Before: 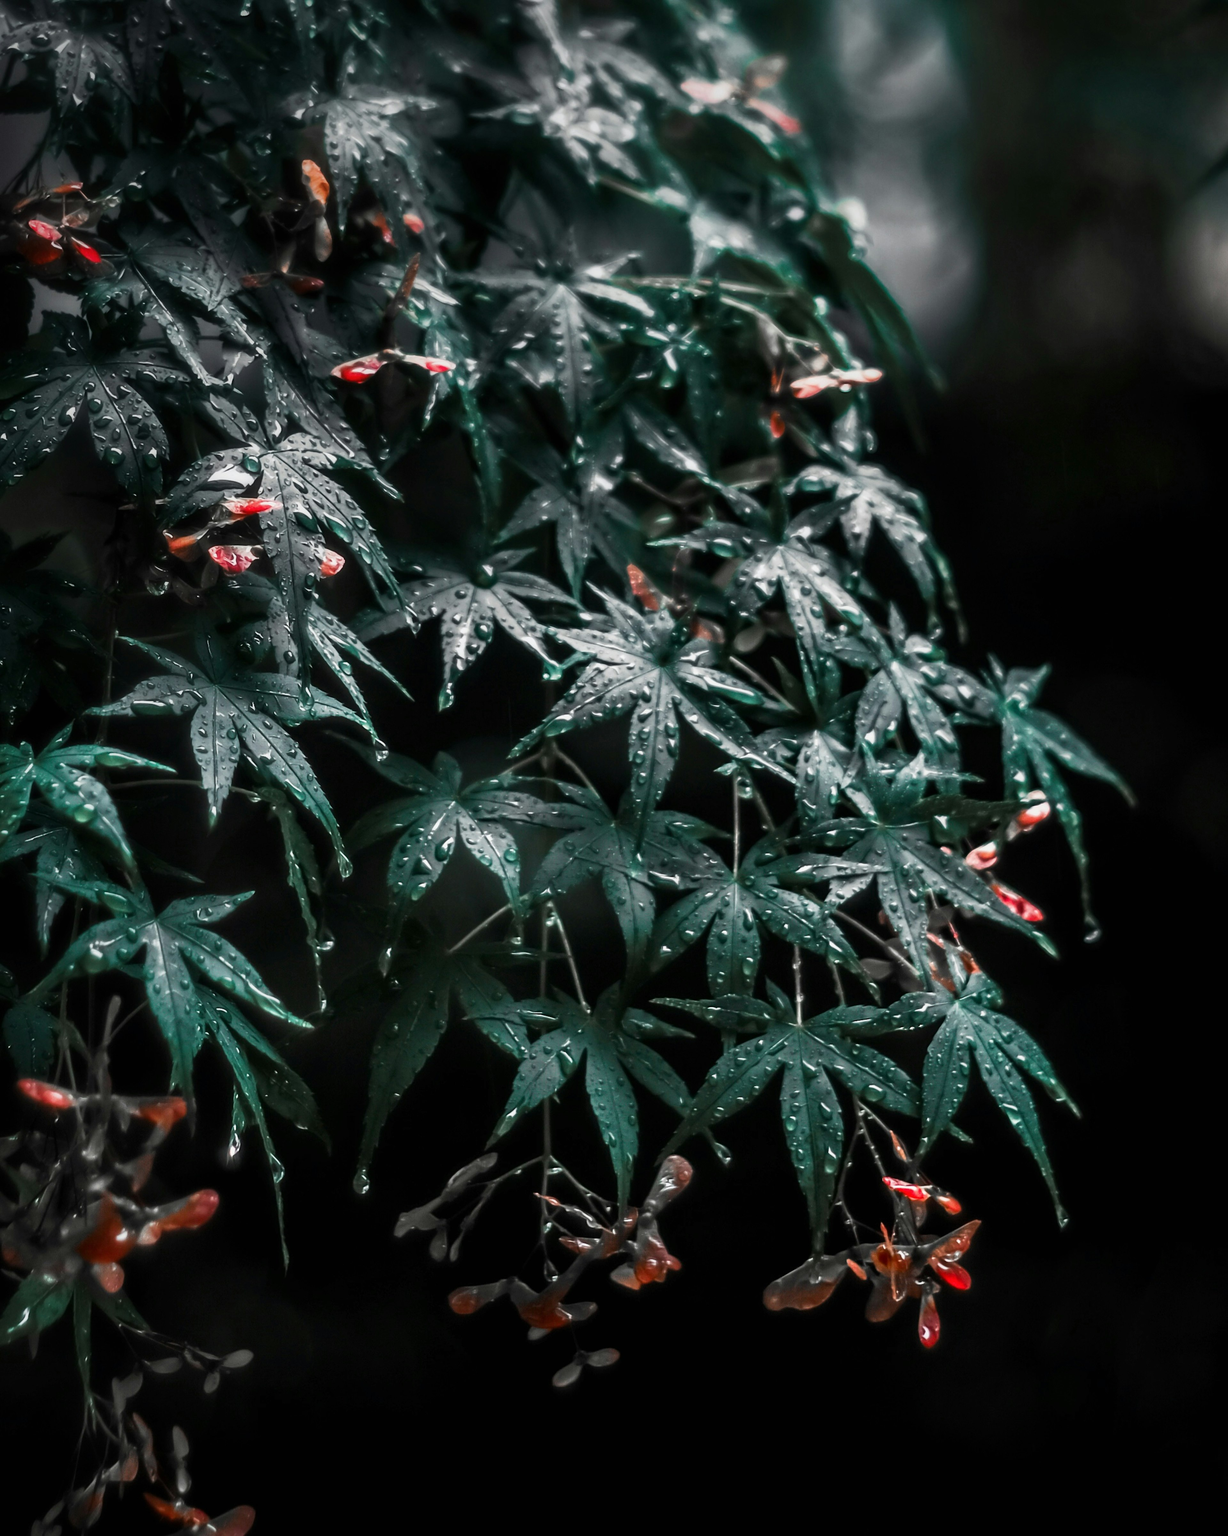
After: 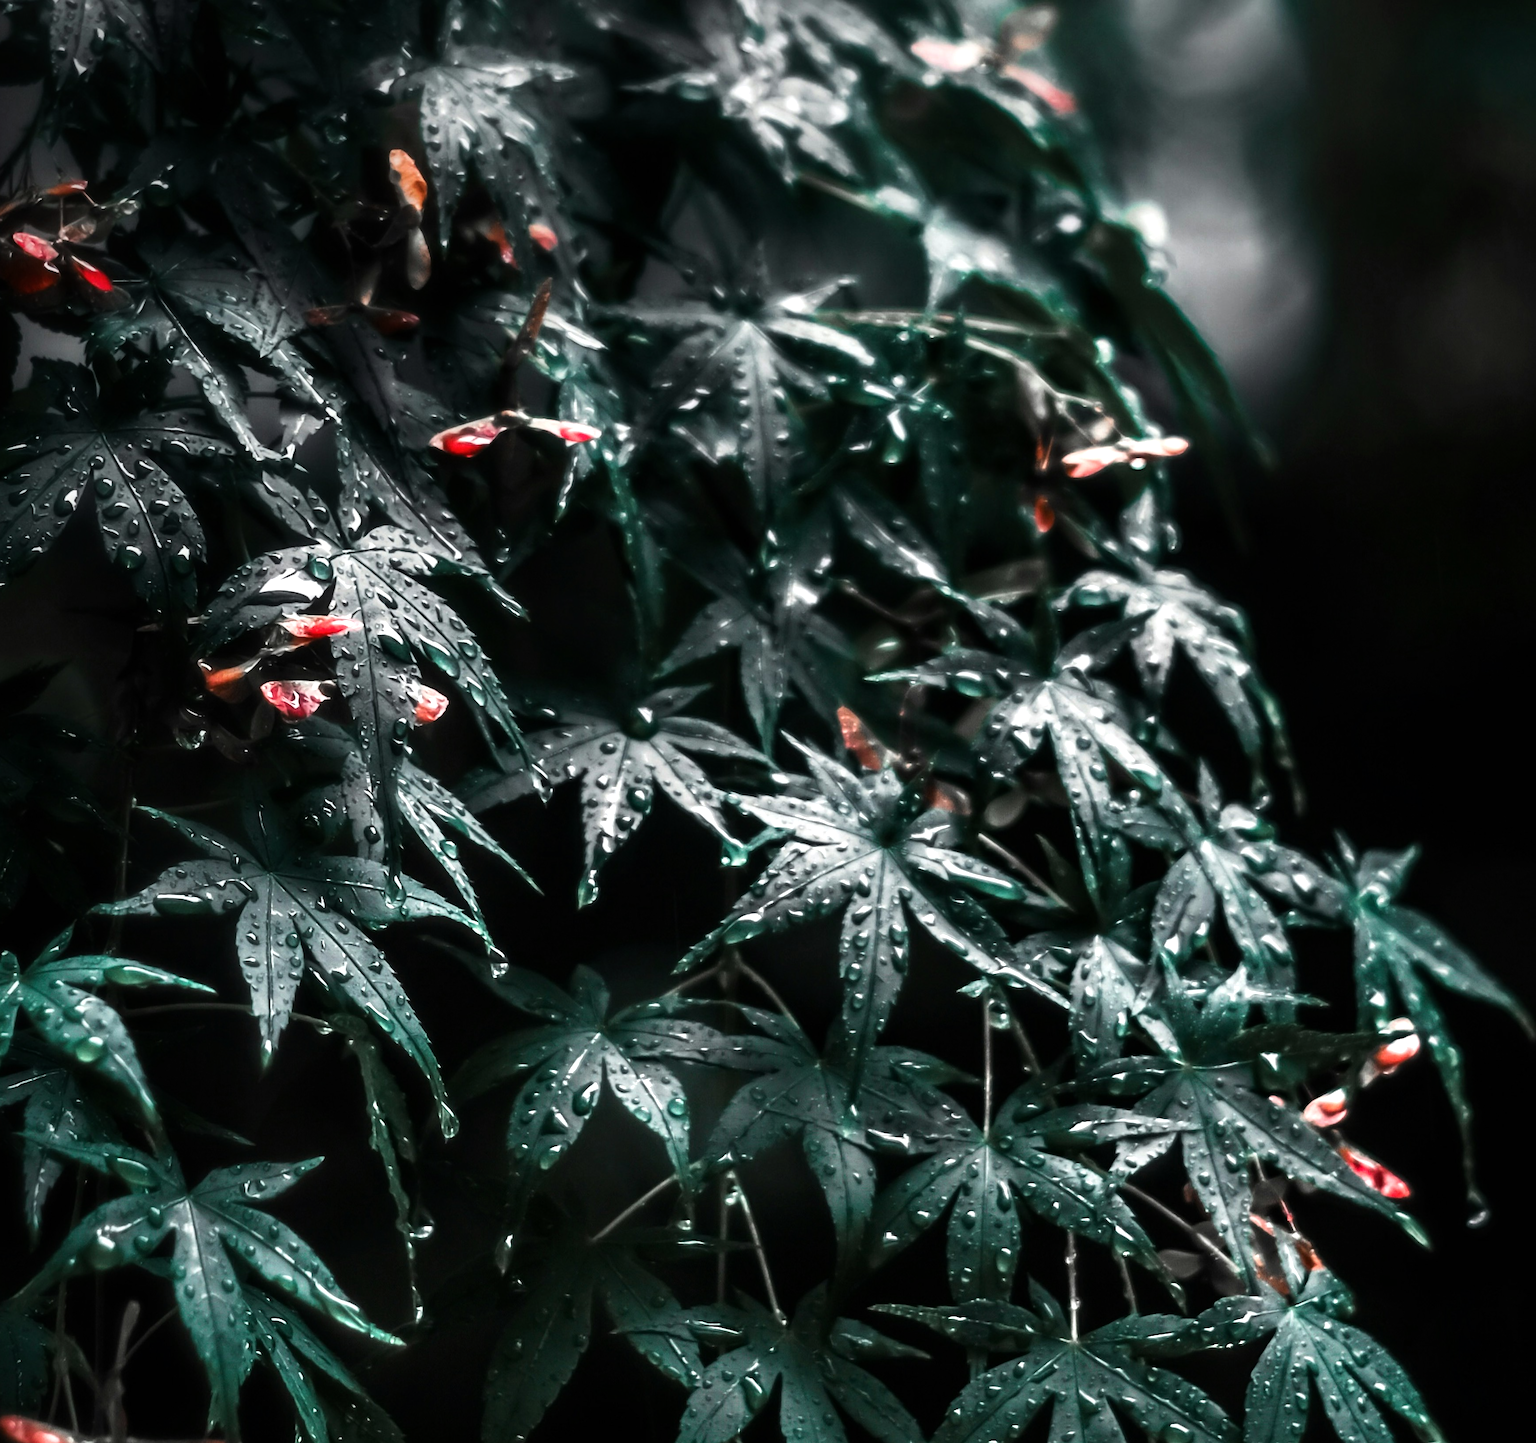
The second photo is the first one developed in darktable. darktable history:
crop: left 1.608%, top 3.361%, right 7.576%, bottom 28.417%
tone equalizer: -8 EV -0.714 EV, -7 EV -0.732 EV, -6 EV -0.581 EV, -5 EV -0.384 EV, -3 EV 0.384 EV, -2 EV 0.6 EV, -1 EV 0.675 EV, +0 EV 0.762 EV, smoothing diameter 2.1%, edges refinement/feathering 16.13, mask exposure compensation -1.57 EV, filter diffusion 5
